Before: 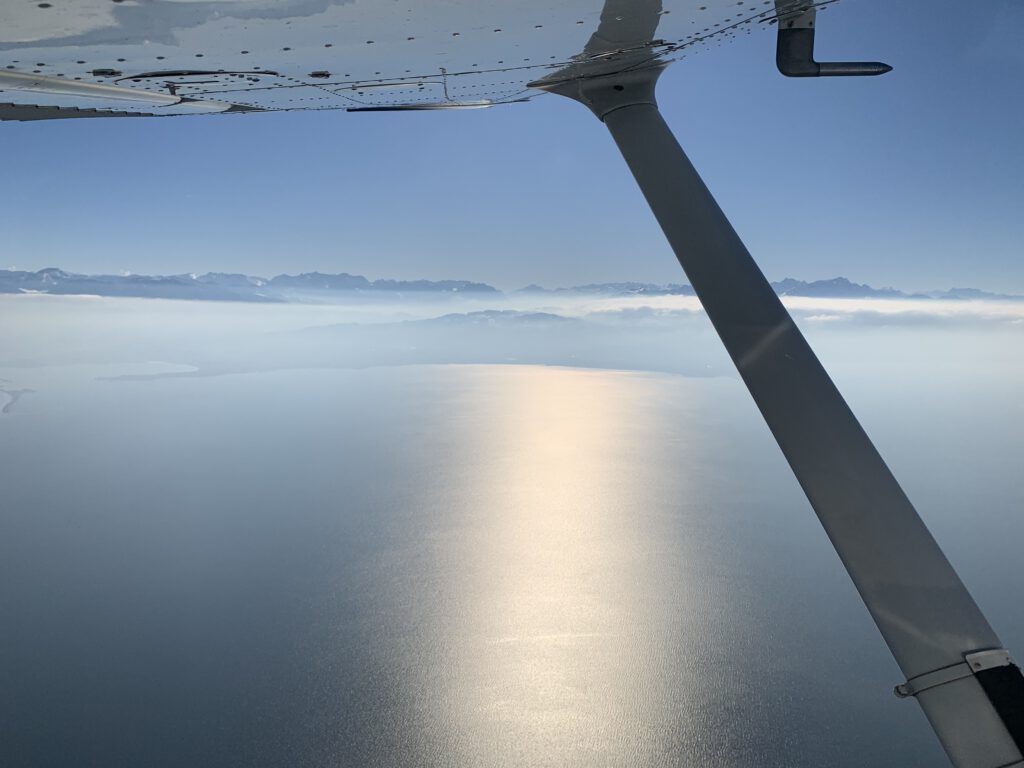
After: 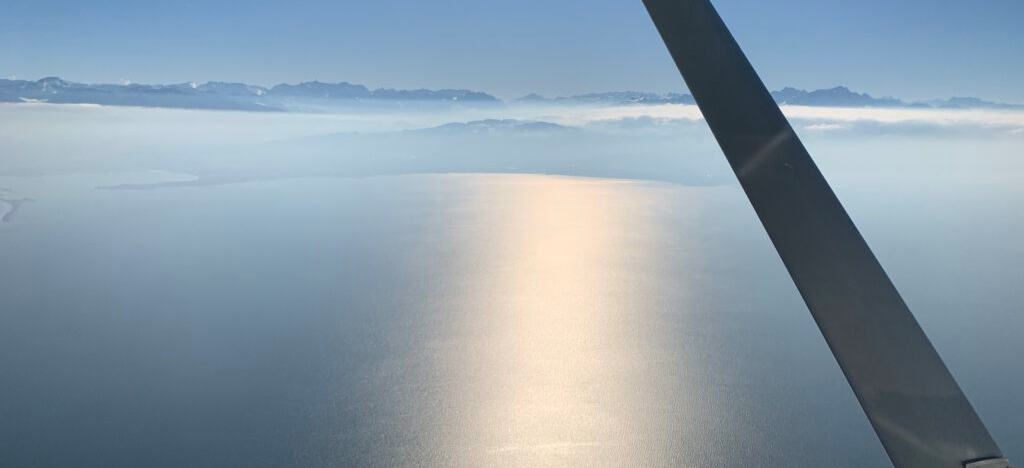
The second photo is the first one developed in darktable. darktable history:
exposure: black level correction 0.002, compensate exposure bias true, compensate highlight preservation false
crop and rotate: top 24.946%, bottom 14.027%
